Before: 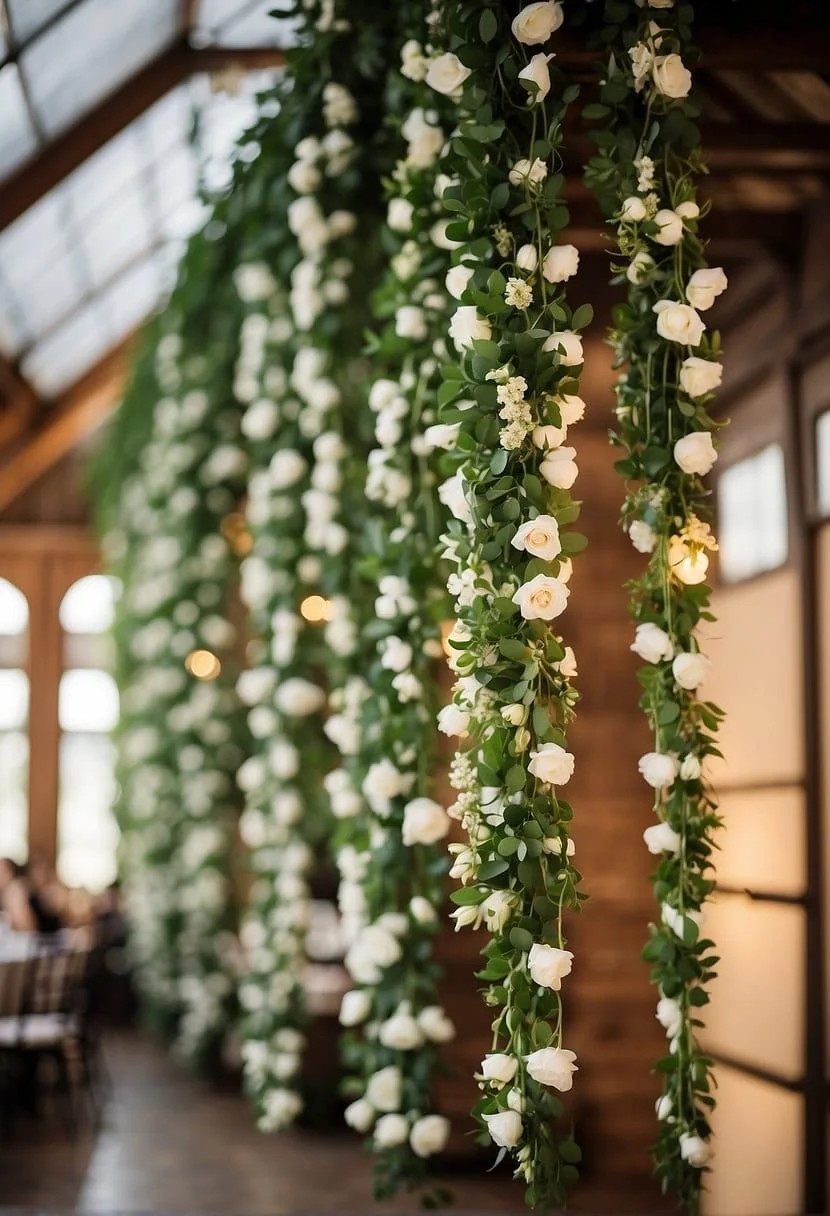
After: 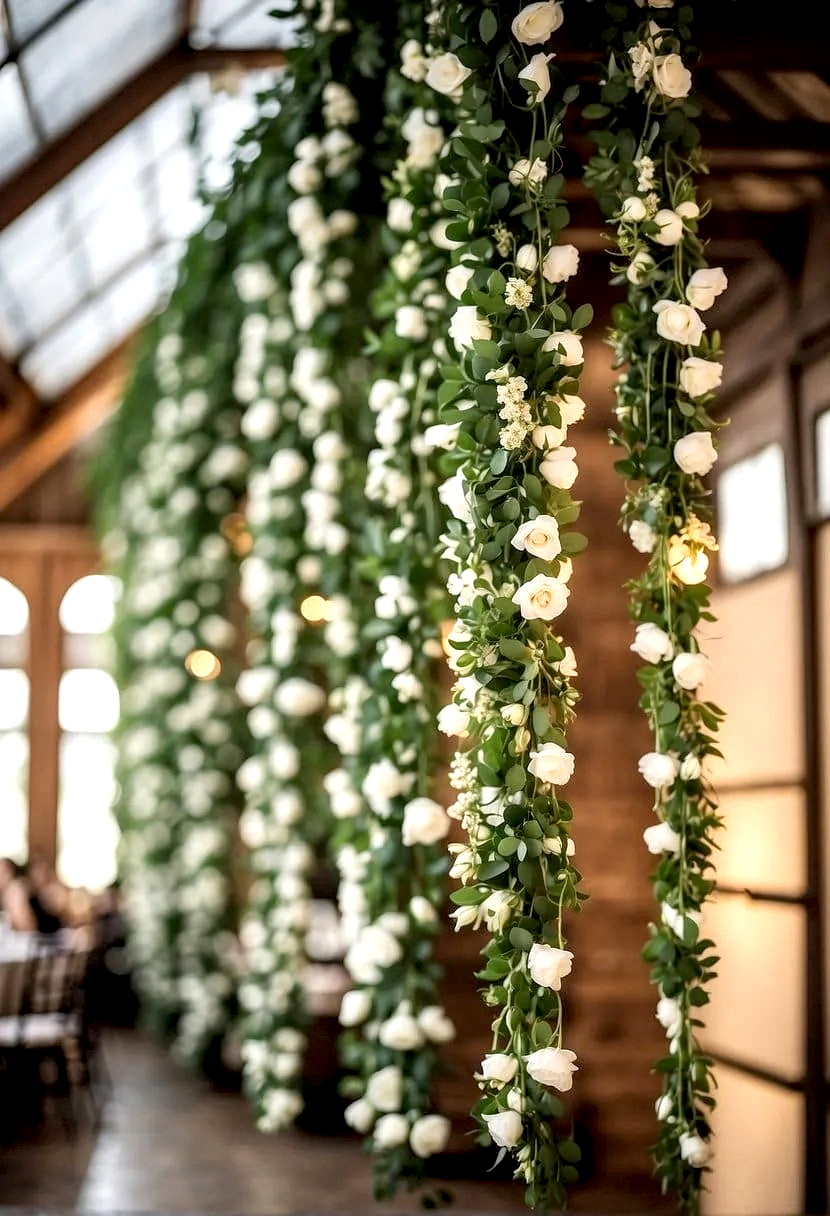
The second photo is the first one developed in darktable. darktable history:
local contrast: detail 139%
exposure: black level correction 0.004, exposure 0.411 EV, compensate highlight preservation false
contrast brightness saturation: saturation -0.062
